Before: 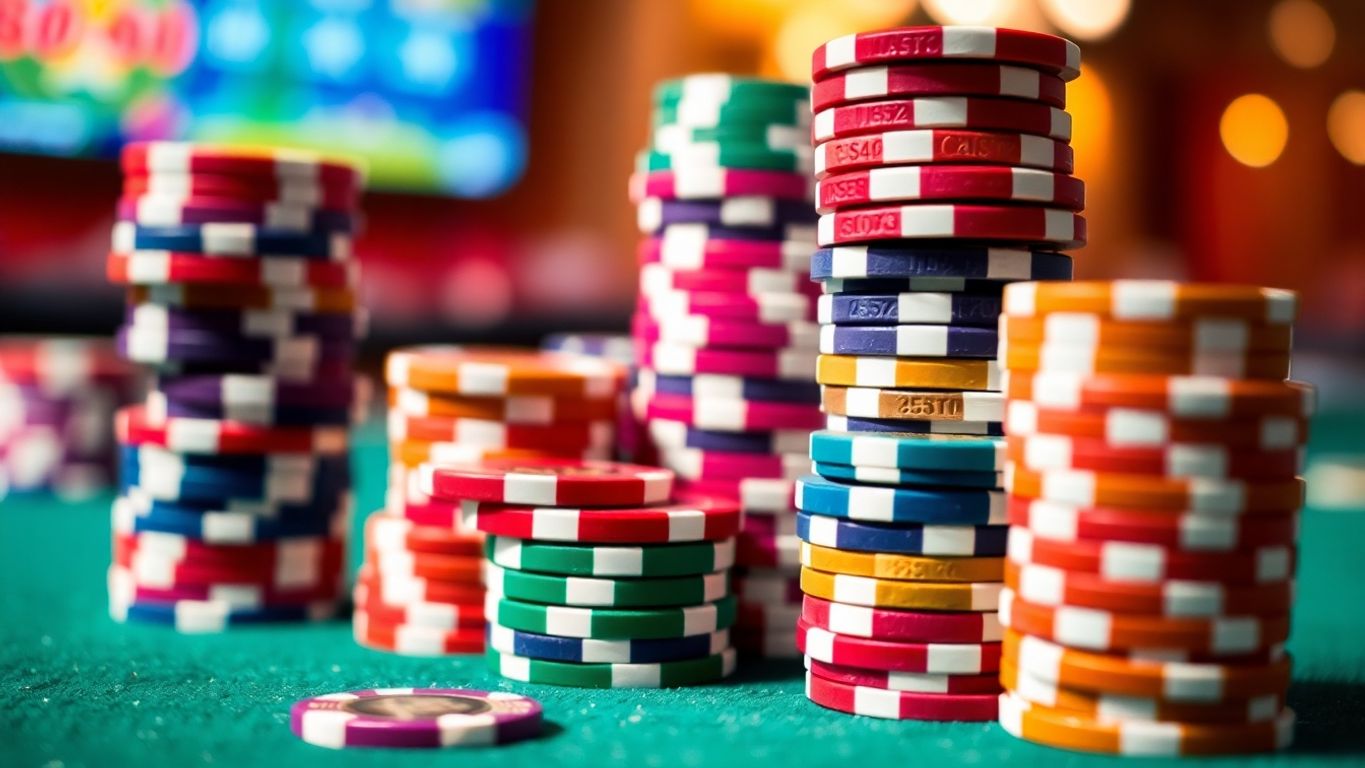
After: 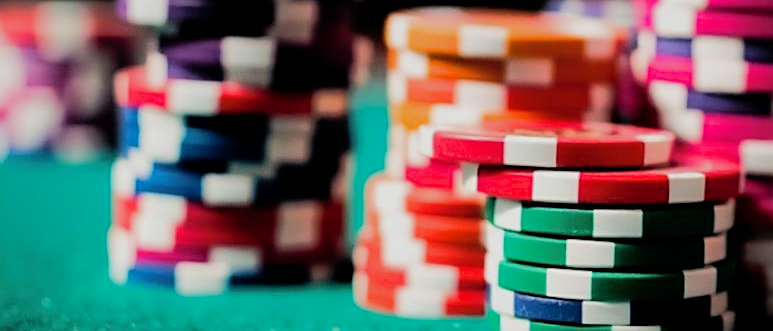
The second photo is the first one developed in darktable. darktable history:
crop: top 44.065%, right 43.331%, bottom 12.789%
sharpen: on, module defaults
shadows and highlights: highlights -59.99
filmic rgb: black relative exposure -5.09 EV, white relative exposure 4 EV, hardness 2.88, contrast 1.297, highlights saturation mix -9.15%
tone equalizer: -8 EV -0.386 EV, -7 EV -0.372 EV, -6 EV -0.349 EV, -5 EV -0.246 EV, -3 EV 0.223 EV, -2 EV 0.357 EV, -1 EV 0.38 EV, +0 EV 0.44 EV, edges refinement/feathering 500, mask exposure compensation -1.57 EV, preserve details guided filter
